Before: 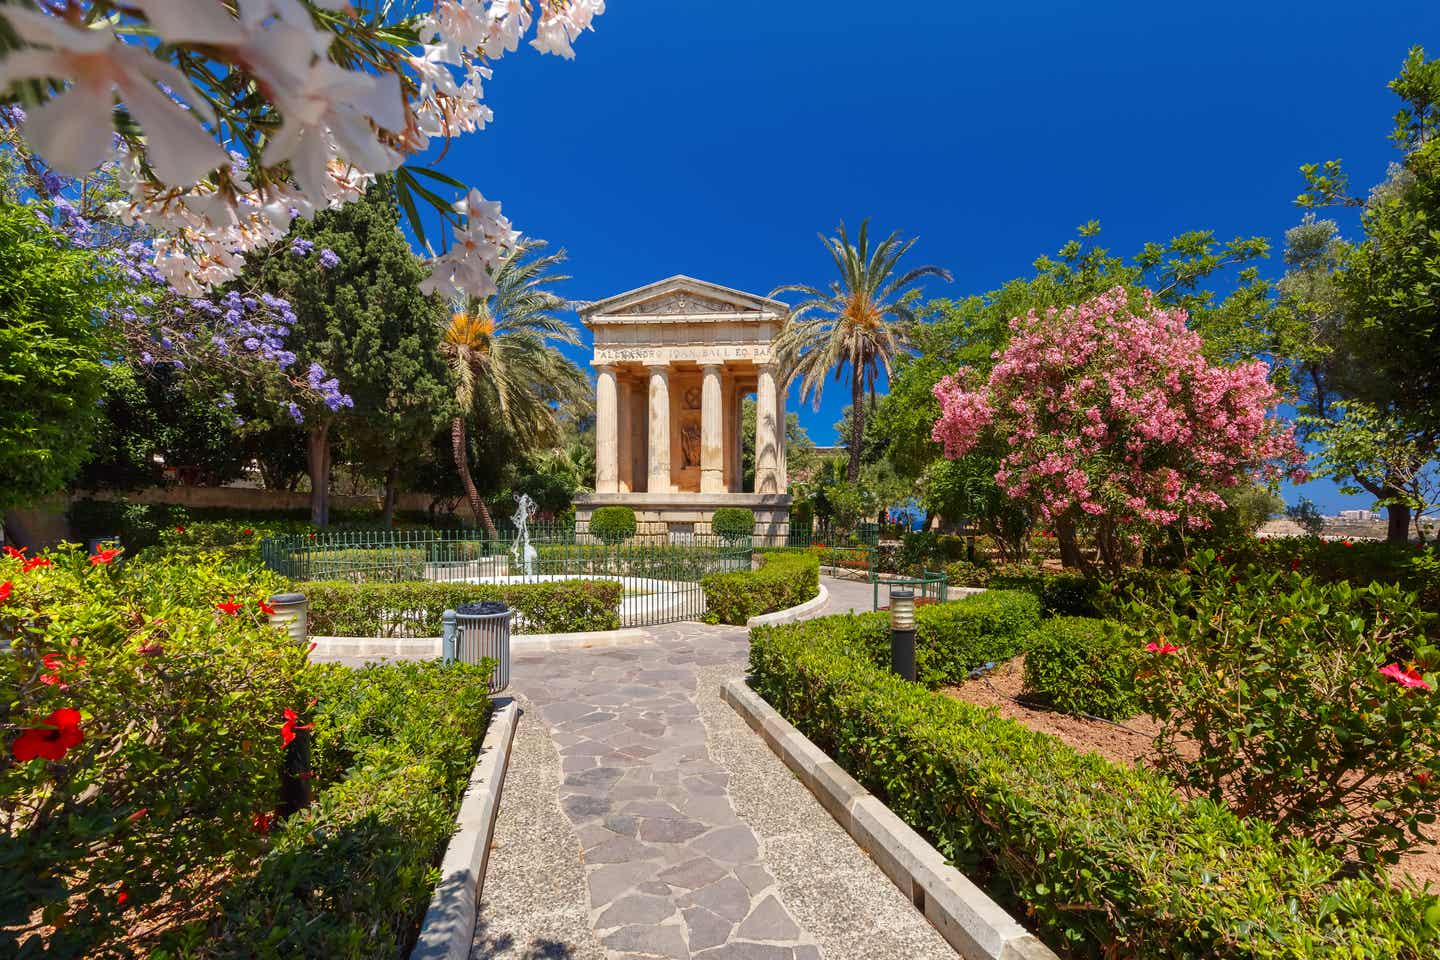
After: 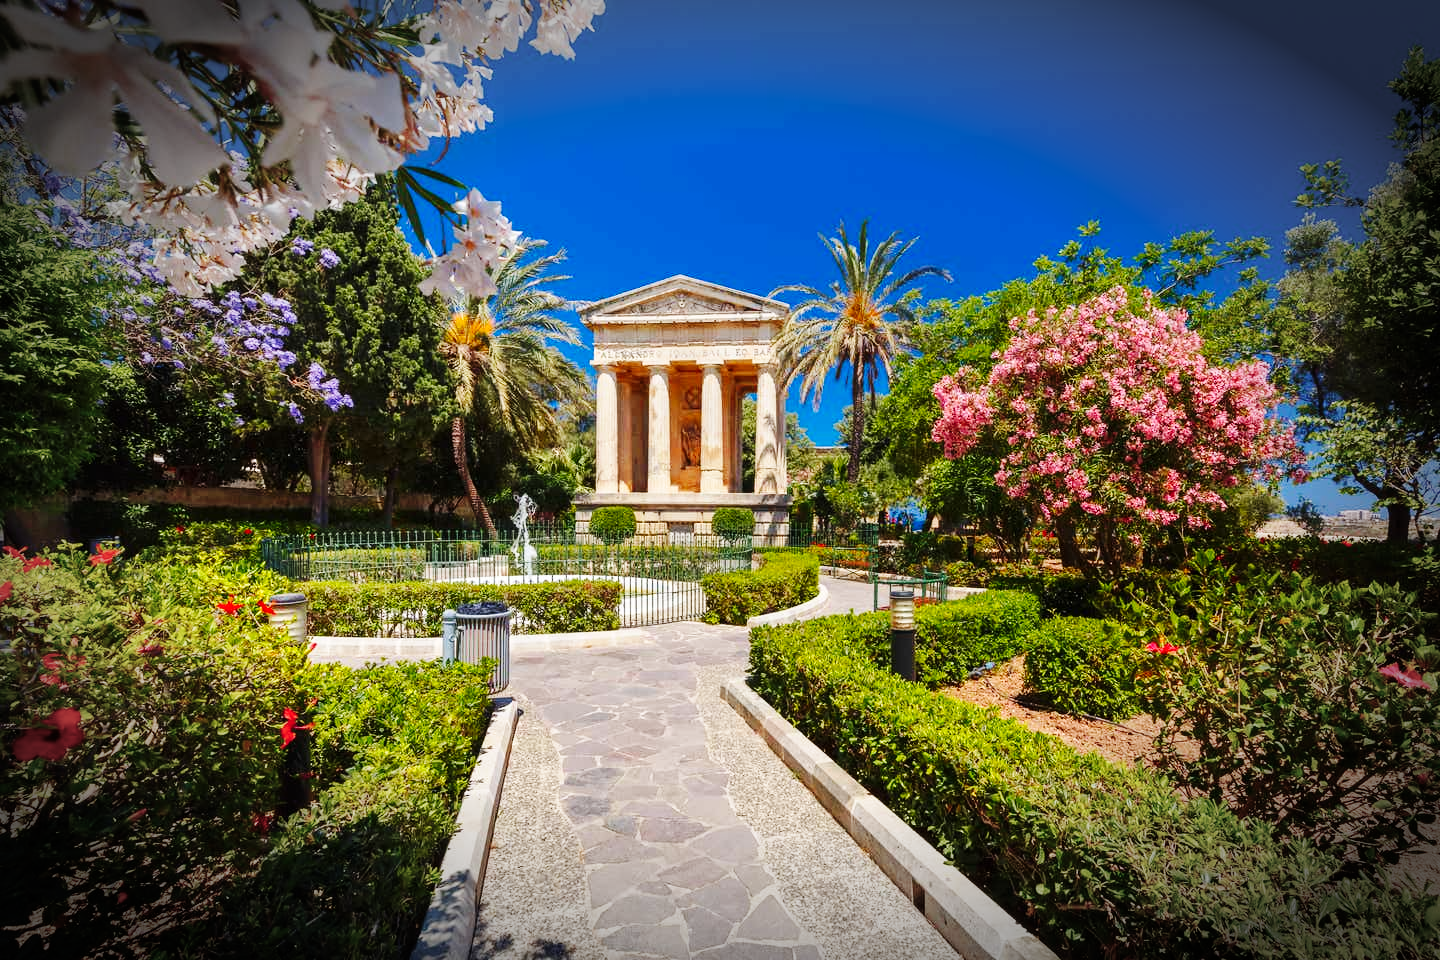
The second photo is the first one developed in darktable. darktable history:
base curve: curves: ch0 [(0, 0) (0.032, 0.025) (0.121, 0.166) (0.206, 0.329) (0.605, 0.79) (1, 1)], preserve colors none
vignetting: fall-off start 70.11%, brightness -0.883, width/height ratio 1.334
color correction: highlights a* 0.055, highlights b* -0.327
tone equalizer: edges refinement/feathering 500, mask exposure compensation -1.57 EV, preserve details no
